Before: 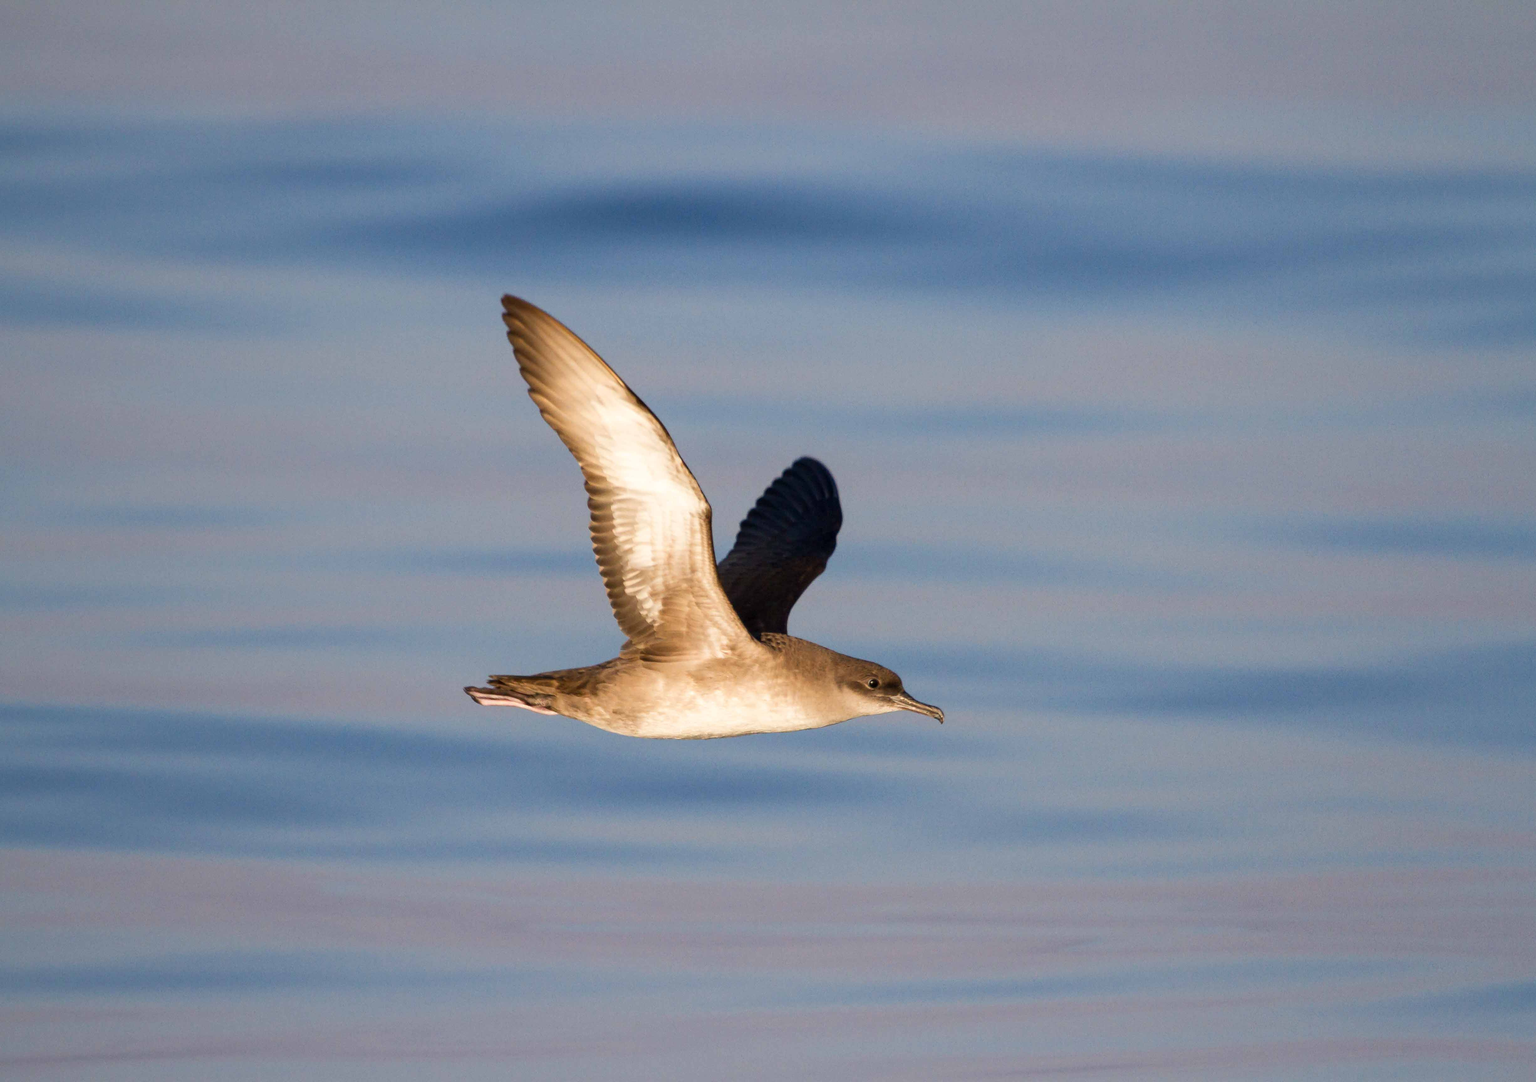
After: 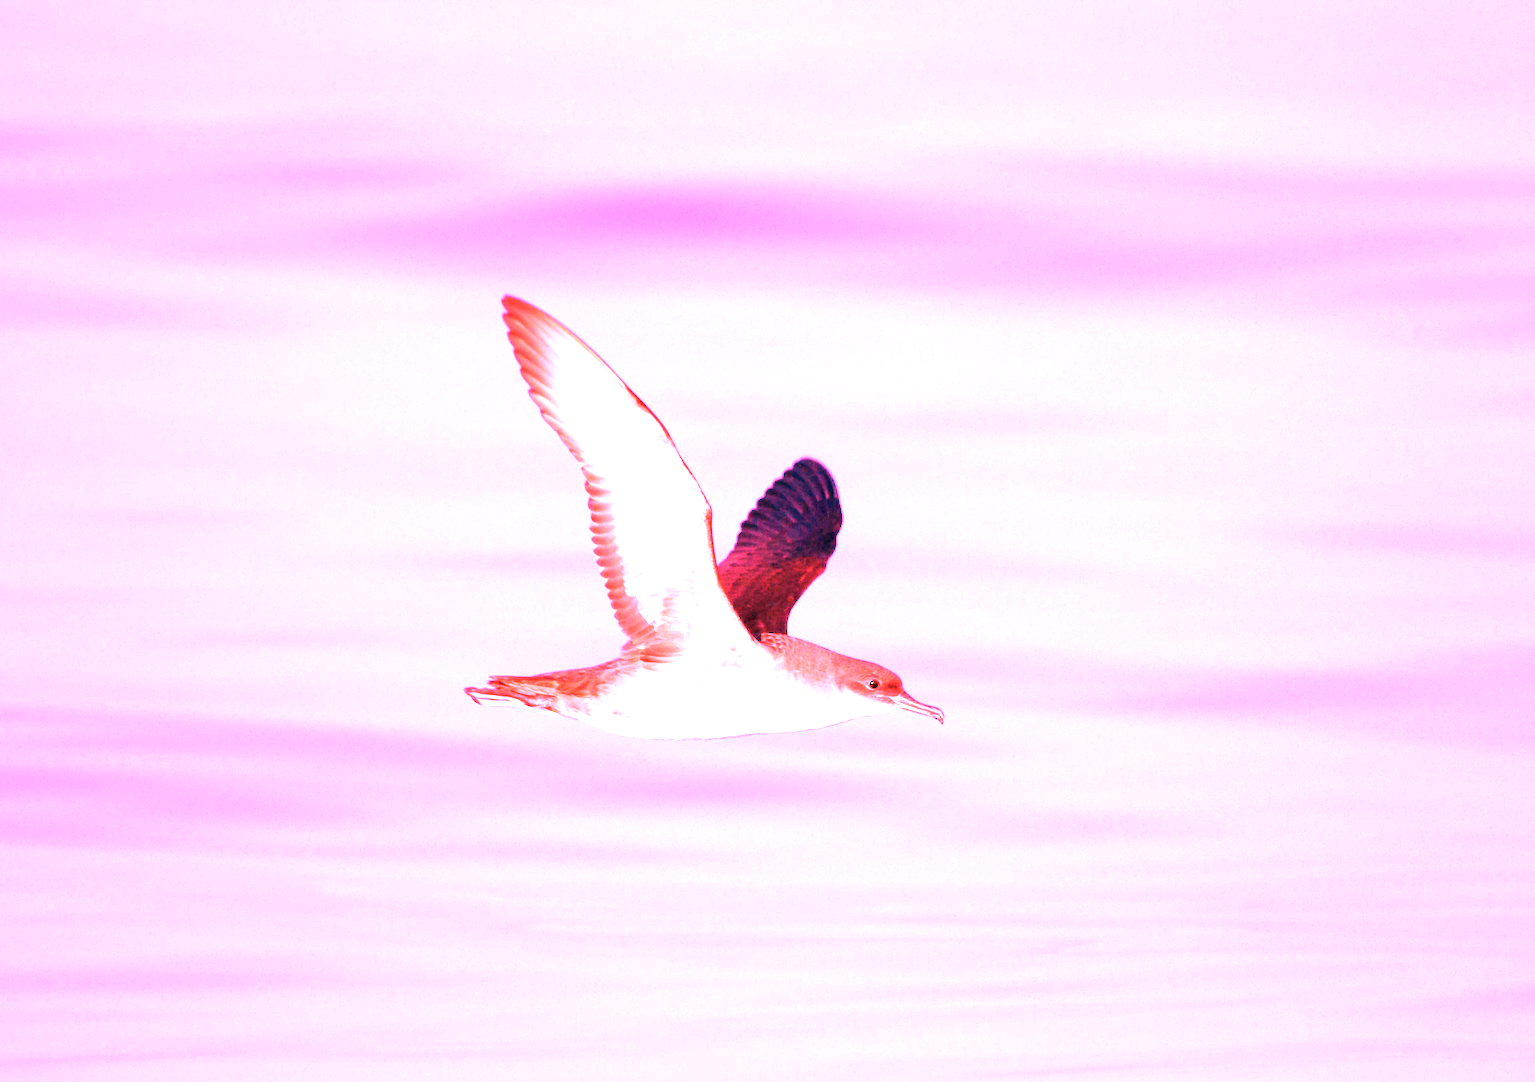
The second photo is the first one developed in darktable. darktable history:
color balance: input saturation 99%
white balance: red 4.26, blue 1.802
exposure: black level correction 0, exposure 1.55 EV, compensate exposure bias true, compensate highlight preservation false
